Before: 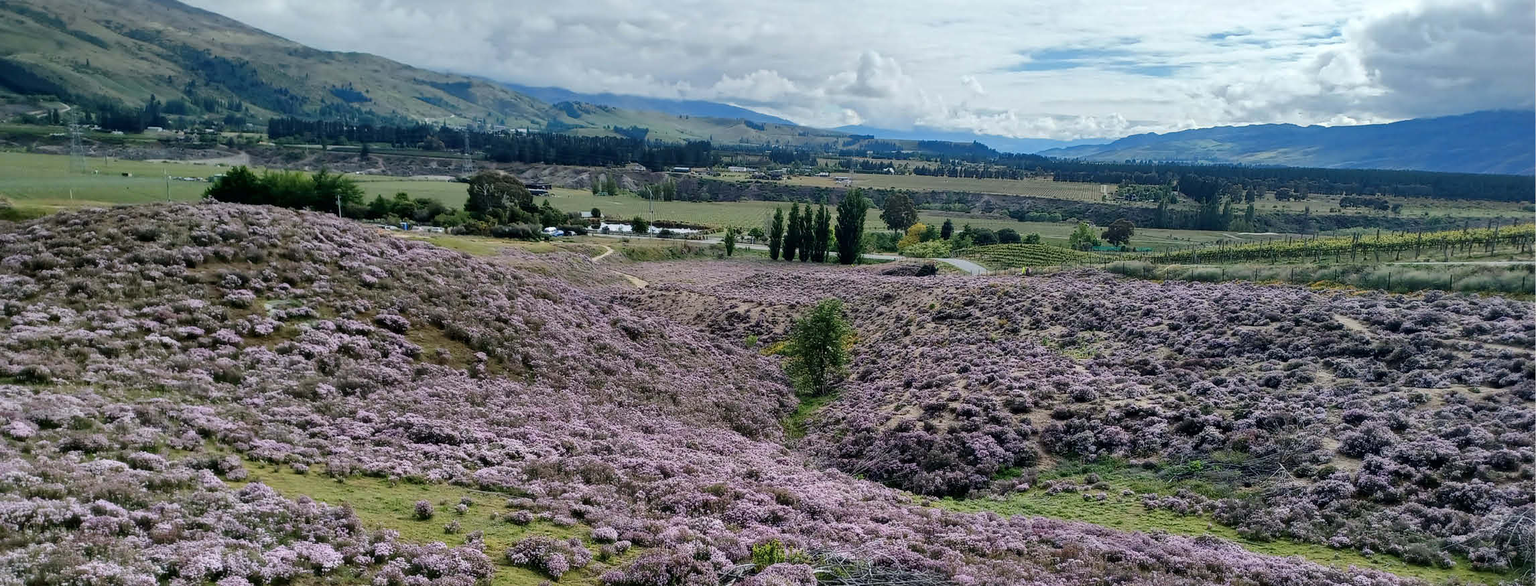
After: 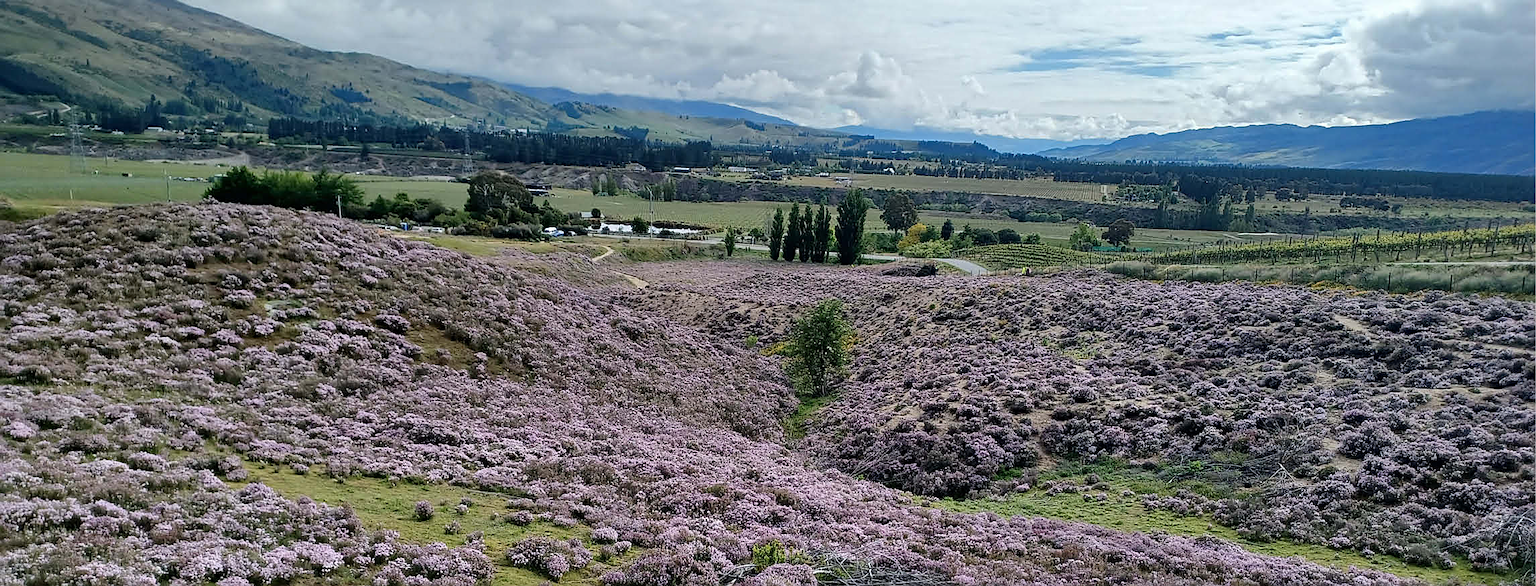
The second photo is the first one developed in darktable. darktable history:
sharpen: on, module defaults
color balance: contrast -0.5%
